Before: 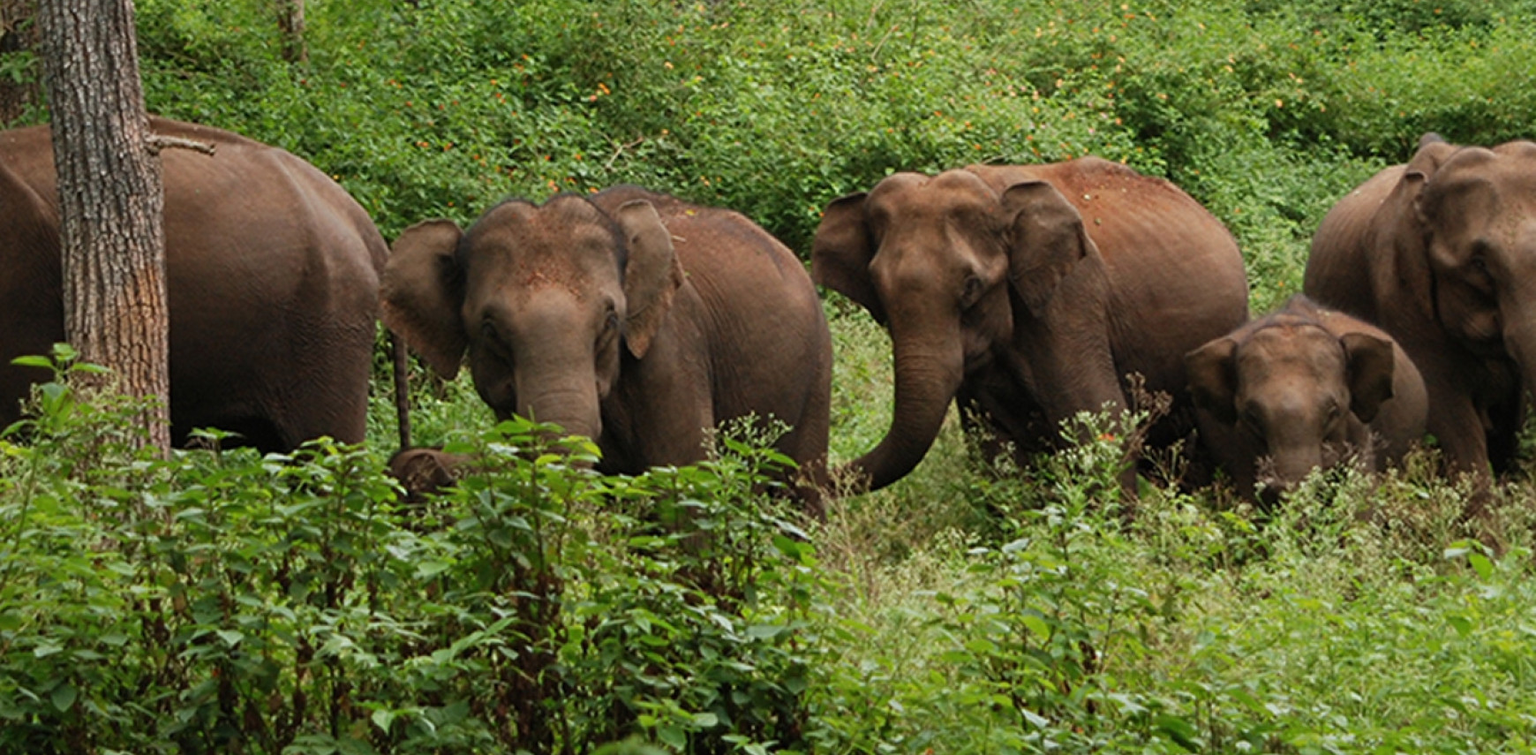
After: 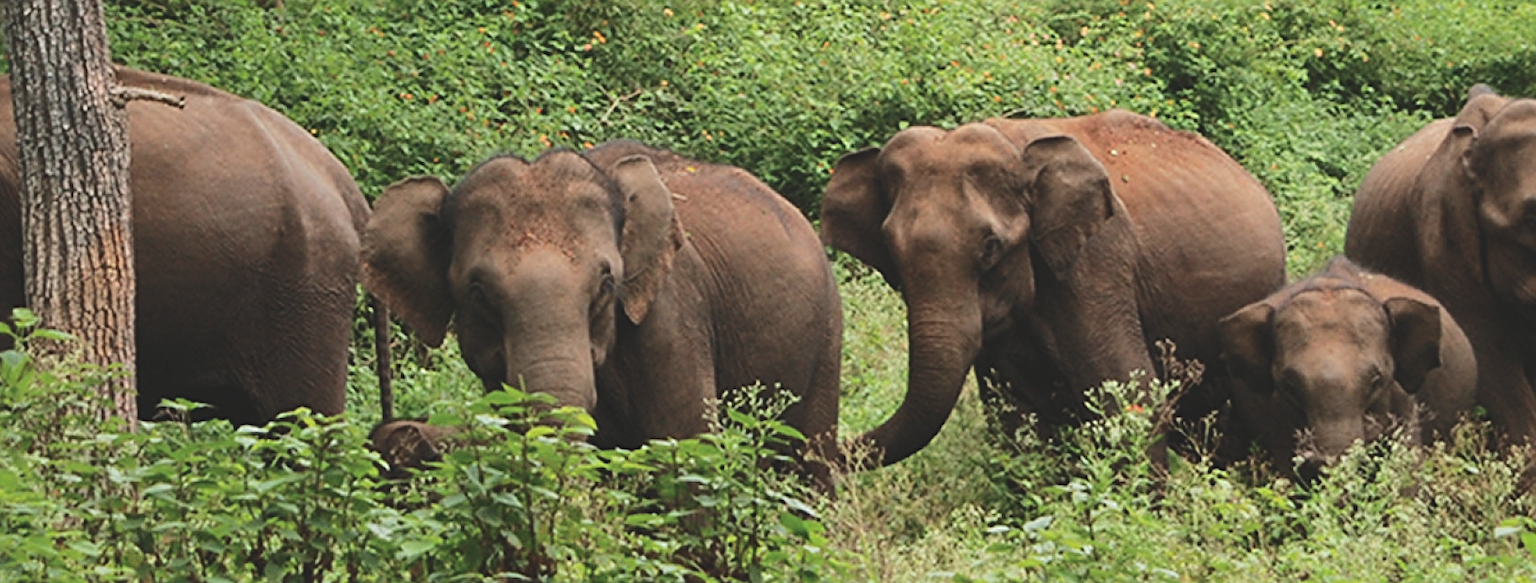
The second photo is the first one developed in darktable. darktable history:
sharpen: on, module defaults
crop: left 2.738%, top 7.251%, right 3.399%, bottom 20.225%
exposure: black level correction -0.016, compensate highlight preservation false
tone curve: curves: ch0 [(0, 0) (0.003, 0.031) (0.011, 0.041) (0.025, 0.054) (0.044, 0.06) (0.069, 0.083) (0.1, 0.108) (0.136, 0.135) (0.177, 0.179) (0.224, 0.231) (0.277, 0.294) (0.335, 0.378) (0.399, 0.463) (0.468, 0.552) (0.543, 0.627) (0.623, 0.694) (0.709, 0.776) (0.801, 0.849) (0.898, 0.905) (1, 1)], color space Lab, independent channels, preserve colors none
